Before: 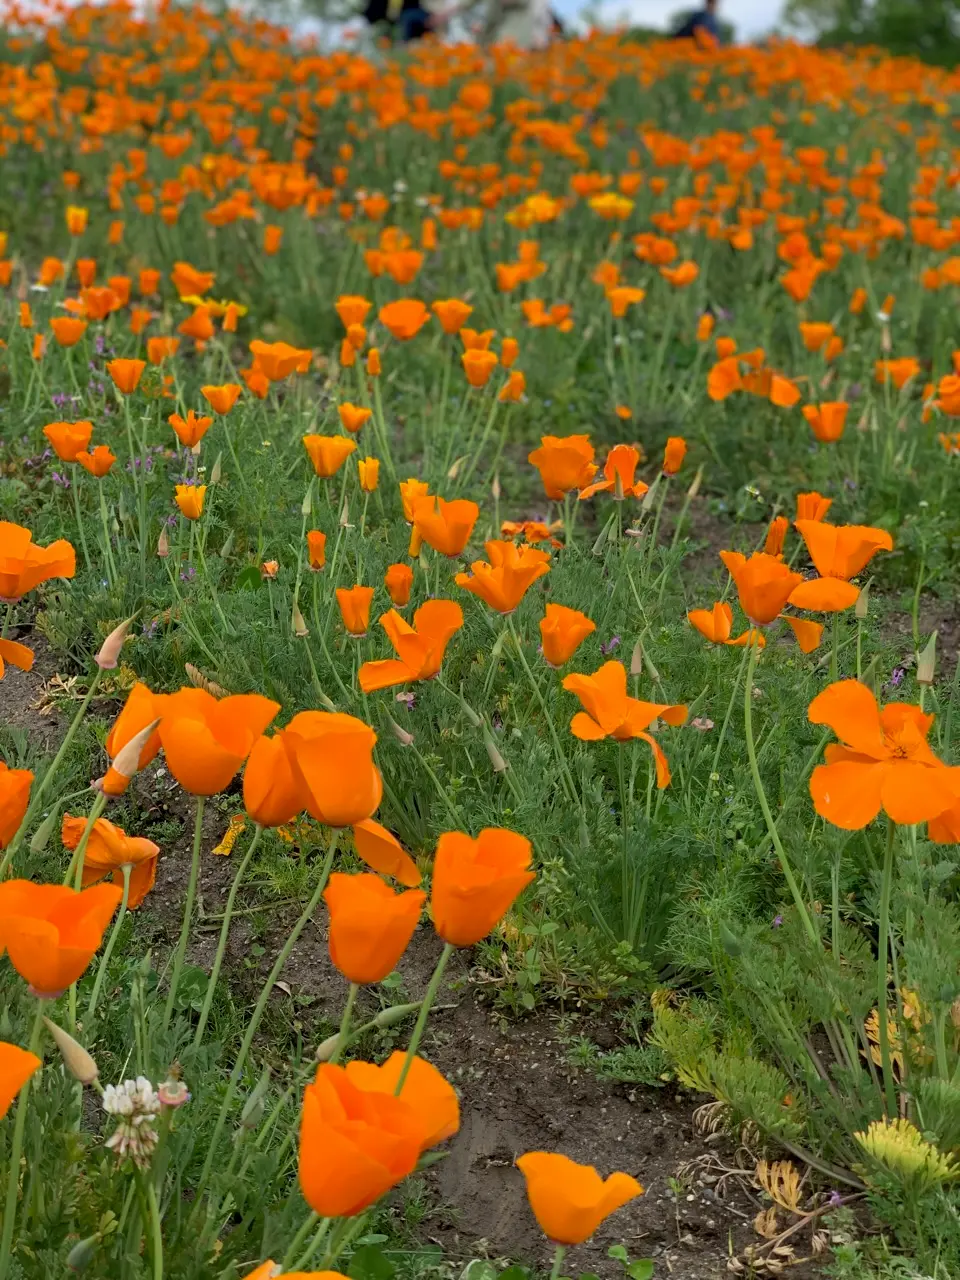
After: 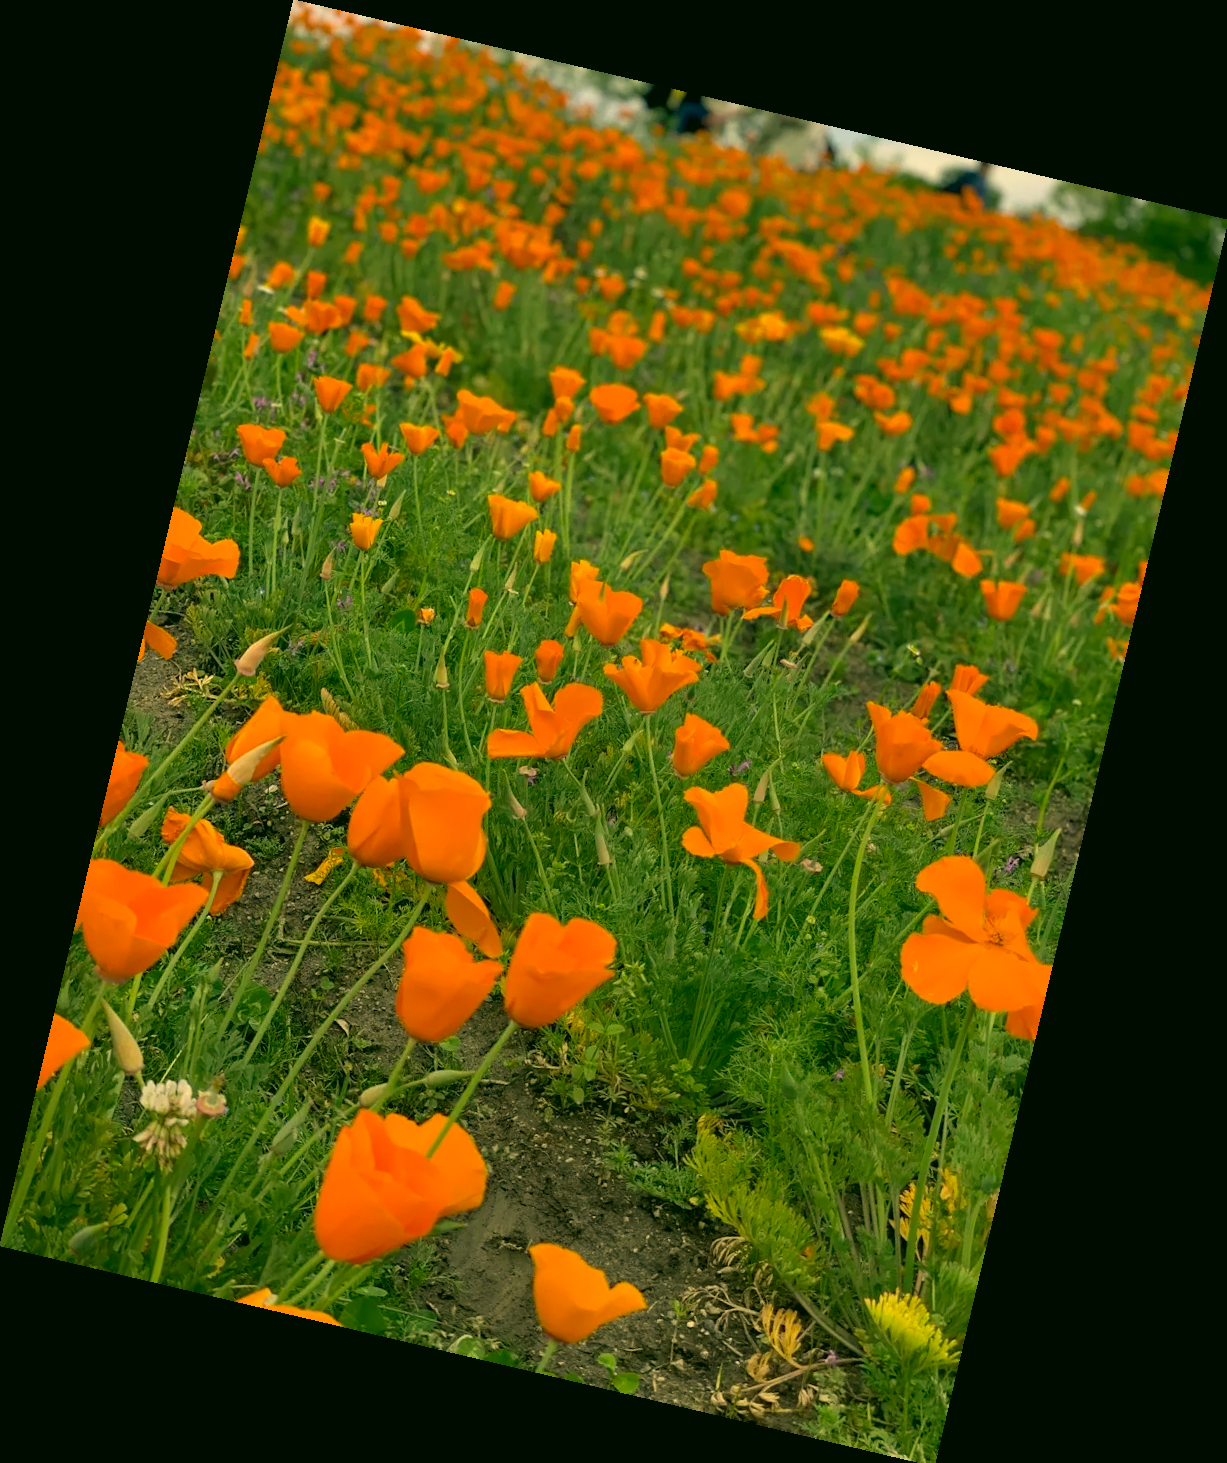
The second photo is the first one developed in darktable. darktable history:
rotate and perspective: rotation 13.27°, automatic cropping off
color correction: highlights a* 5.3, highlights b* 24.26, shadows a* -15.58, shadows b* 4.02
white balance: red 1.029, blue 0.92
crop: bottom 0.071%
